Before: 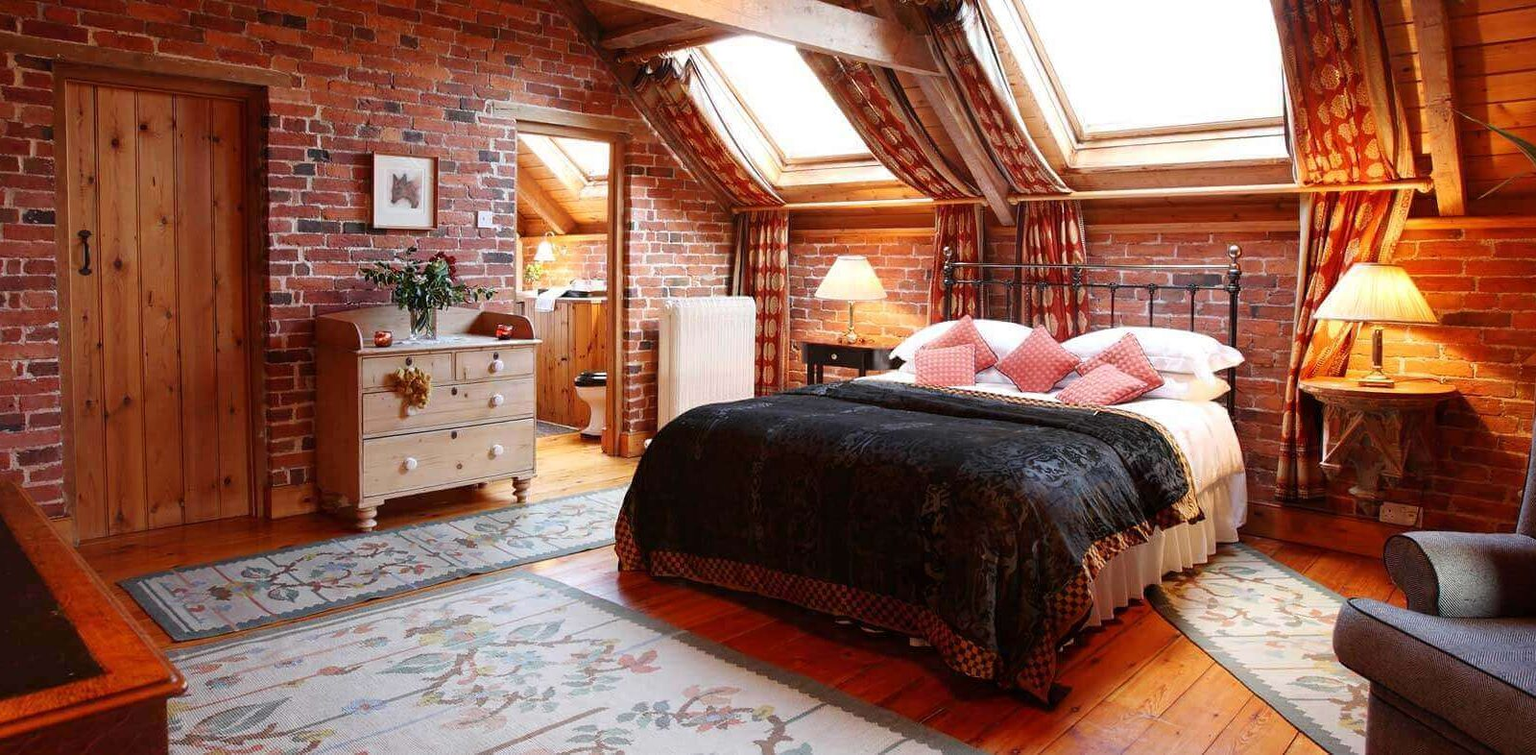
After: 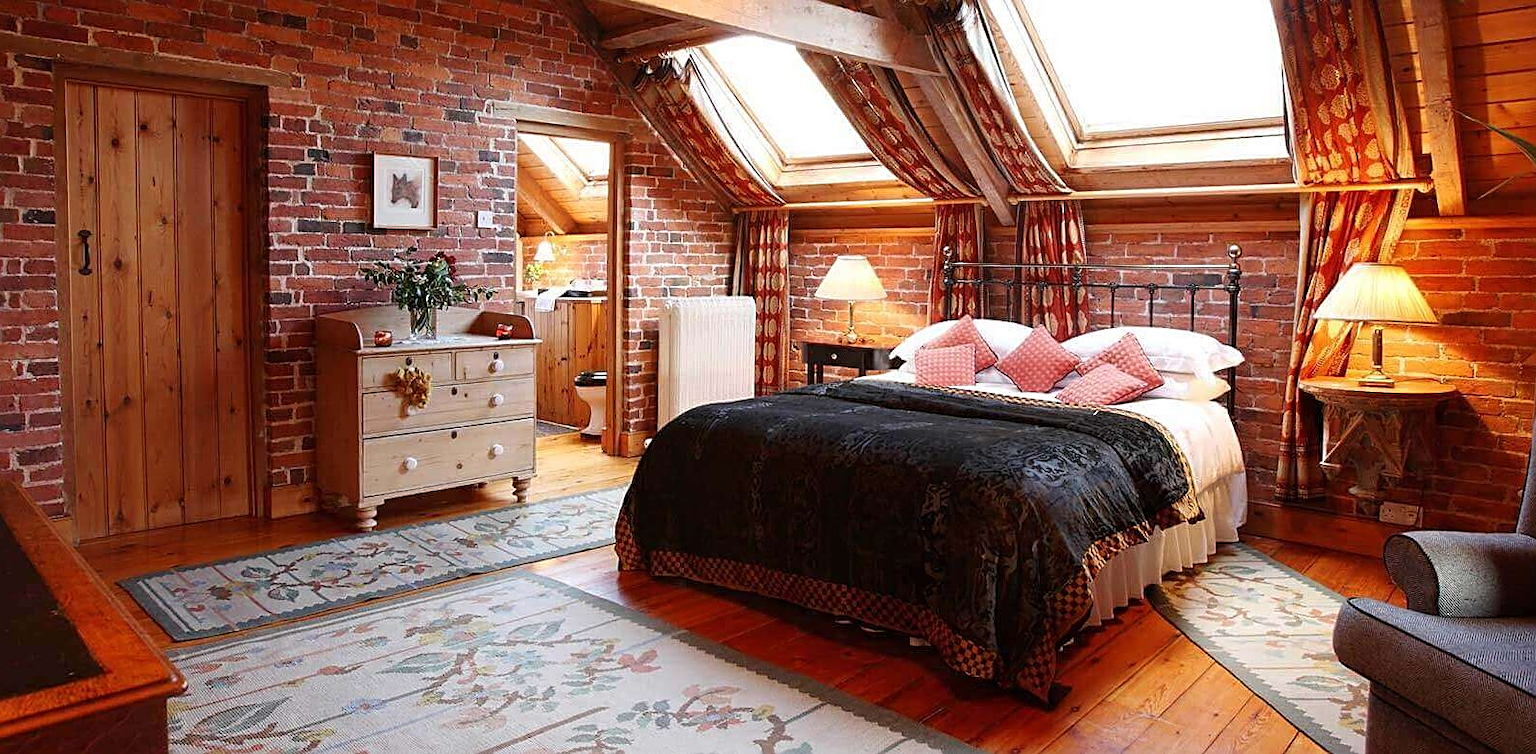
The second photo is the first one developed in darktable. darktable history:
sharpen: amount 0.5
